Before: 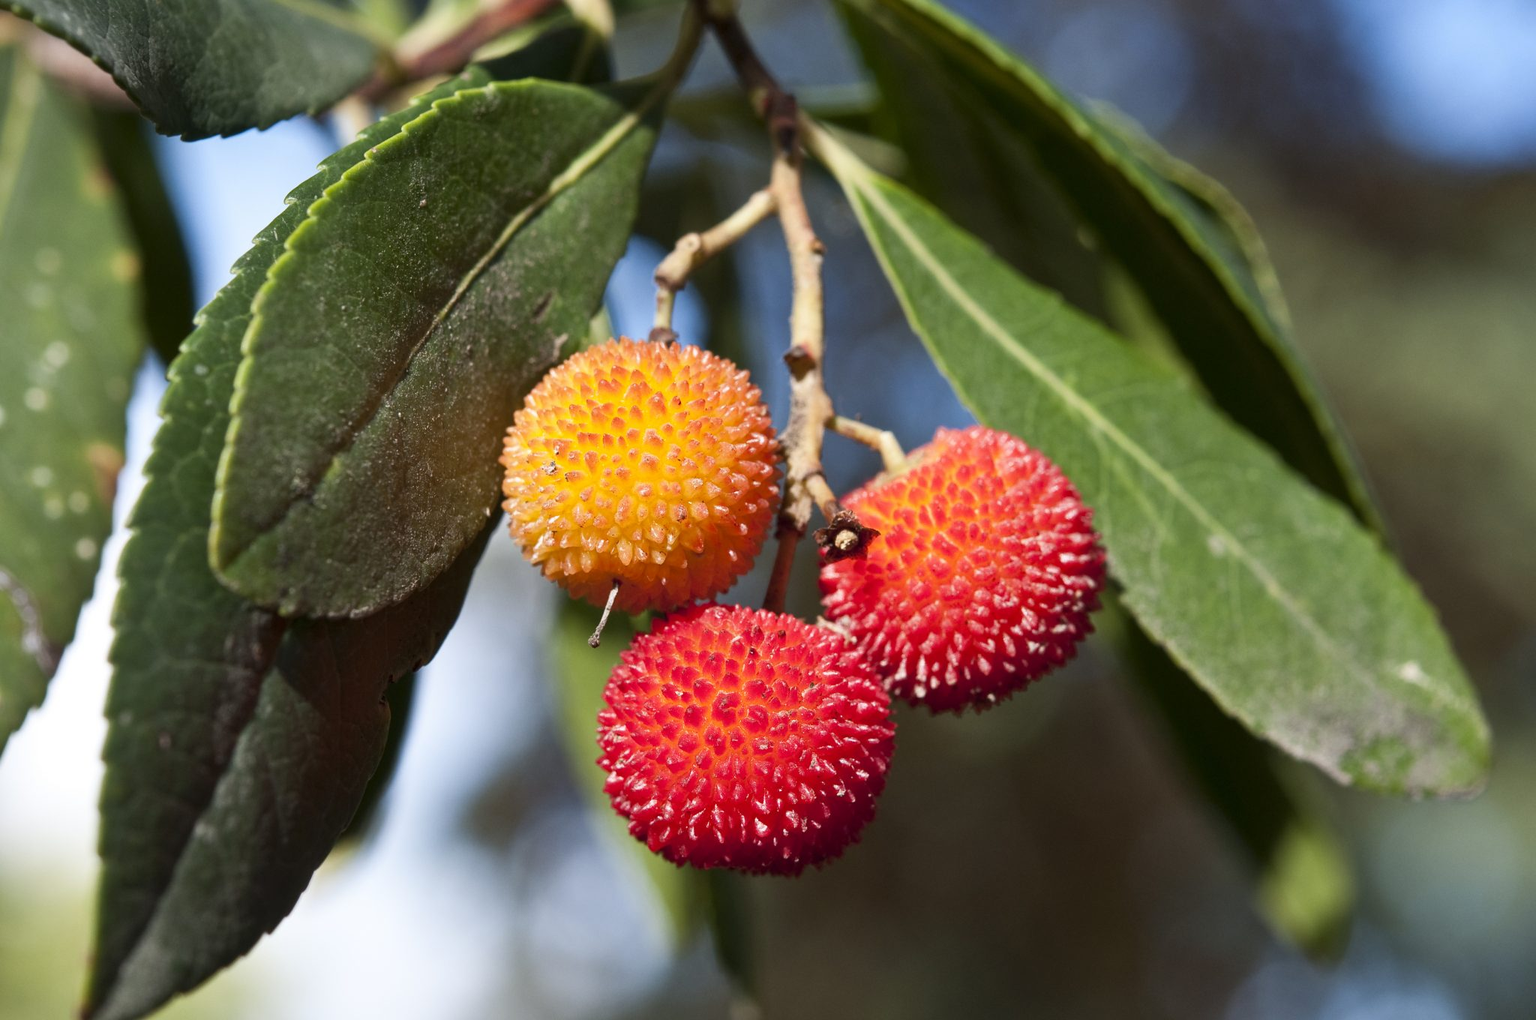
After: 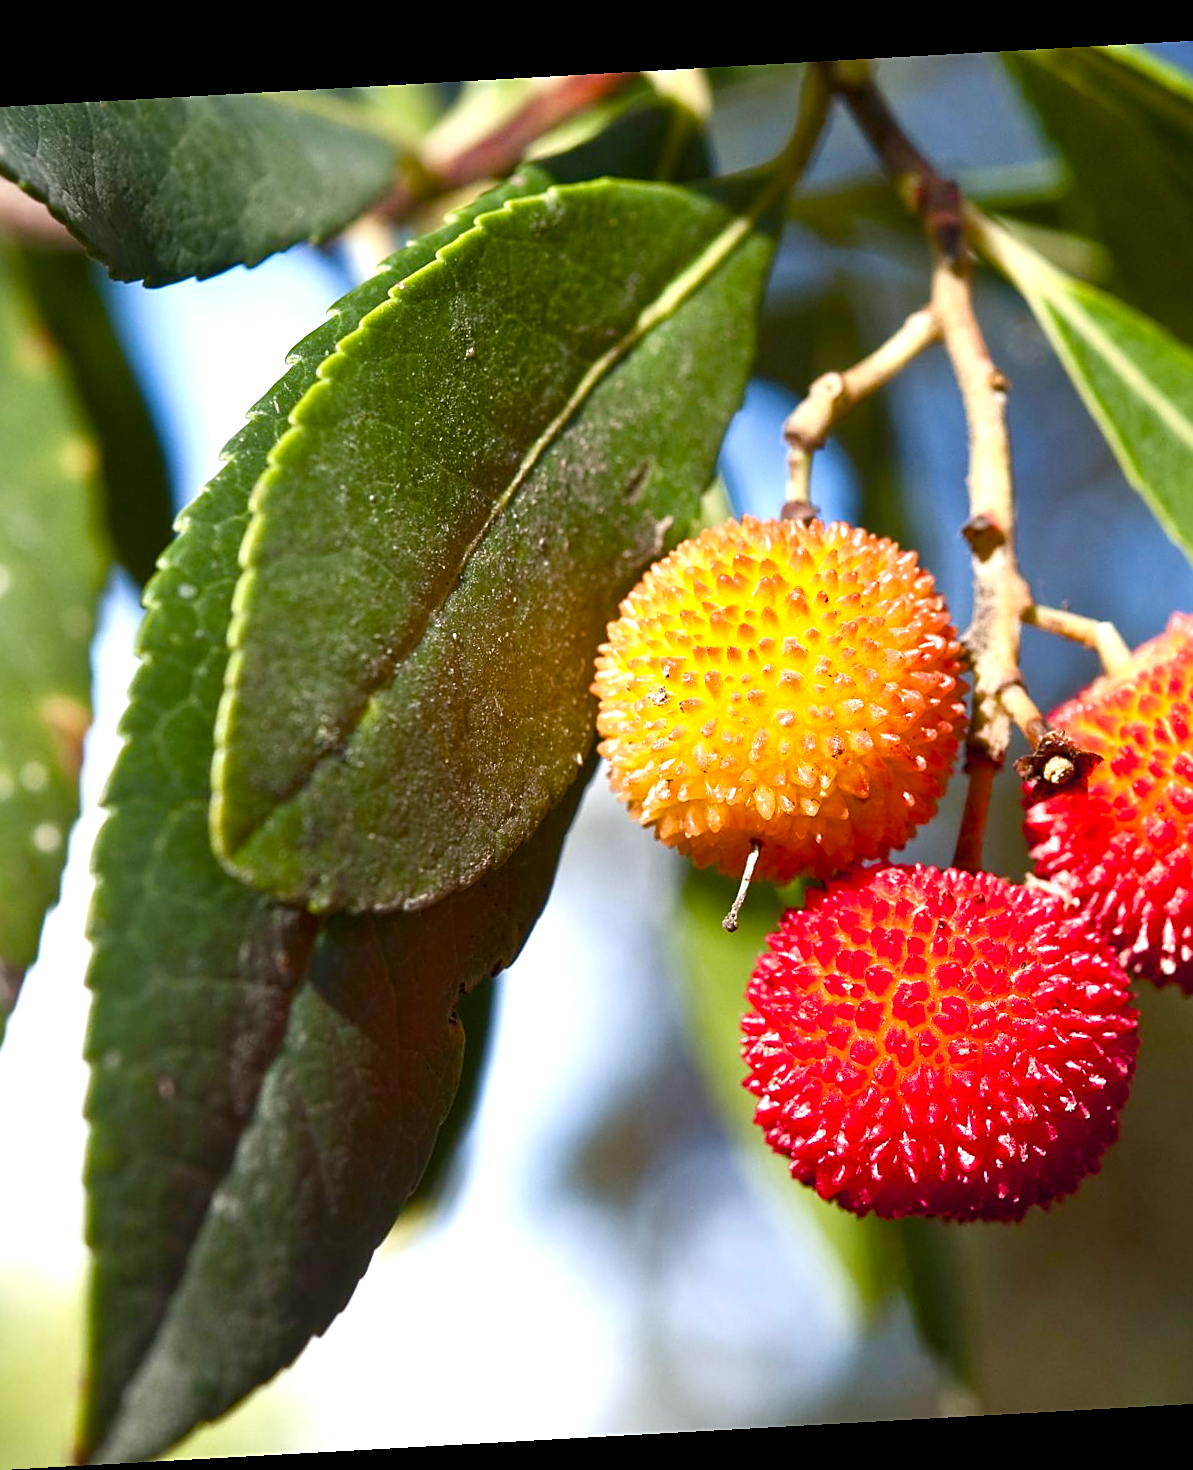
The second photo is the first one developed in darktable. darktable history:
exposure: black level correction 0, exposure 0.7 EV, compensate exposure bias true, compensate highlight preservation false
rotate and perspective: rotation -3.18°, automatic cropping off
color balance rgb: perceptual saturation grading › global saturation 35%, perceptual saturation grading › highlights -25%, perceptual saturation grading › shadows 50%
sharpen: on, module defaults
crop: left 5.114%, right 38.589%
